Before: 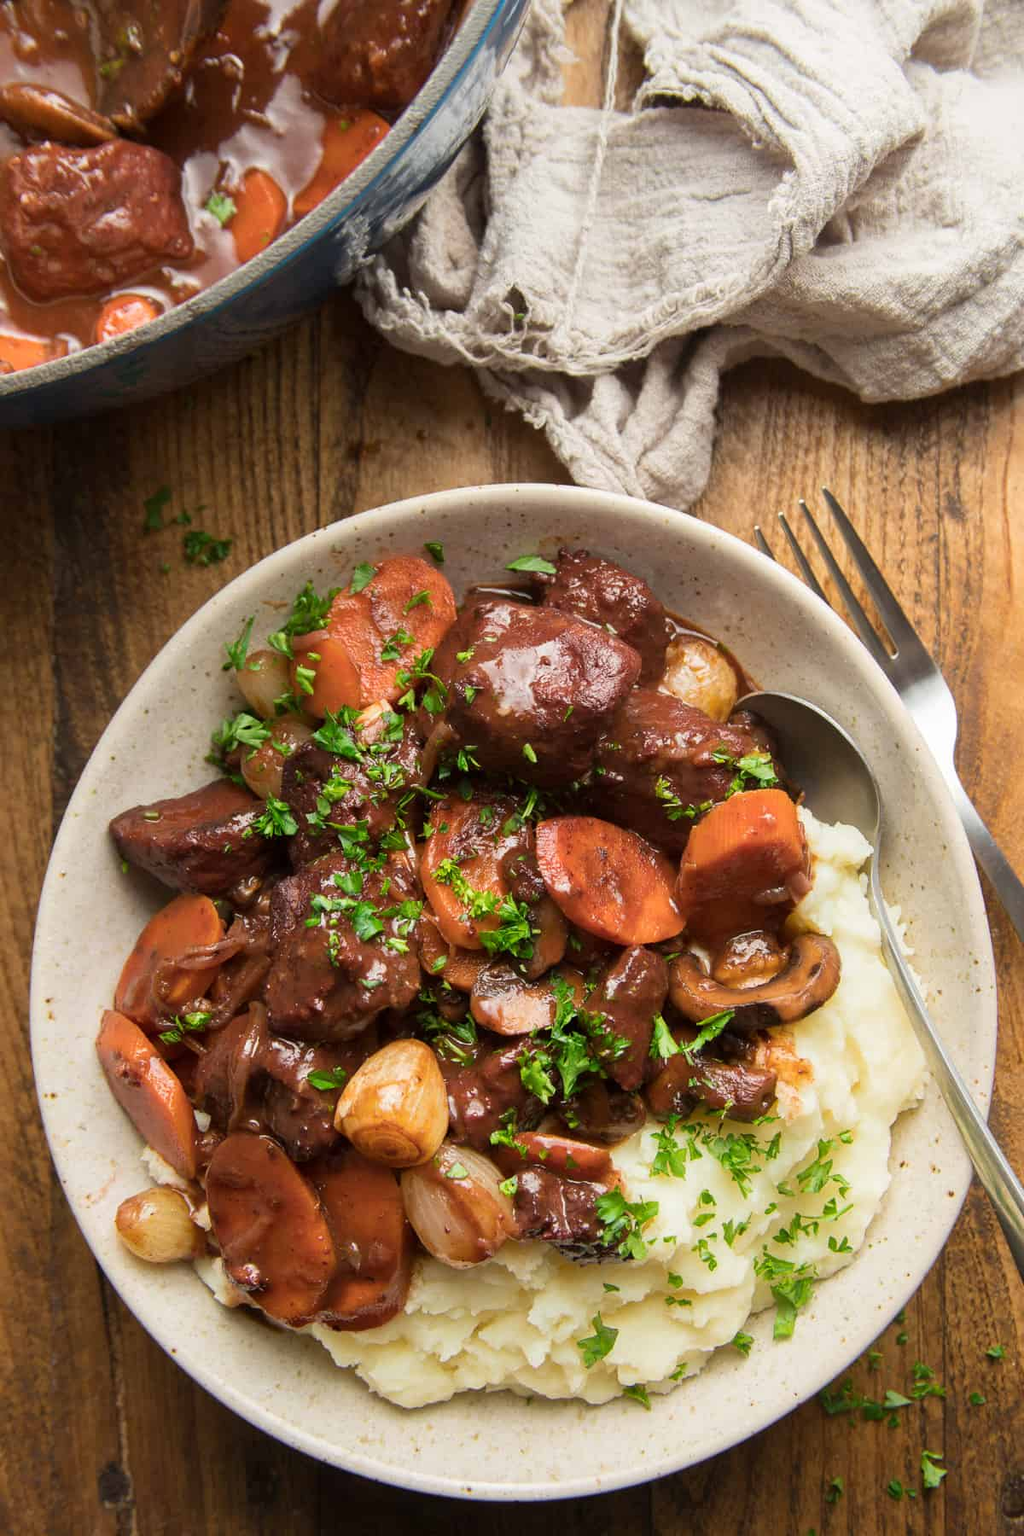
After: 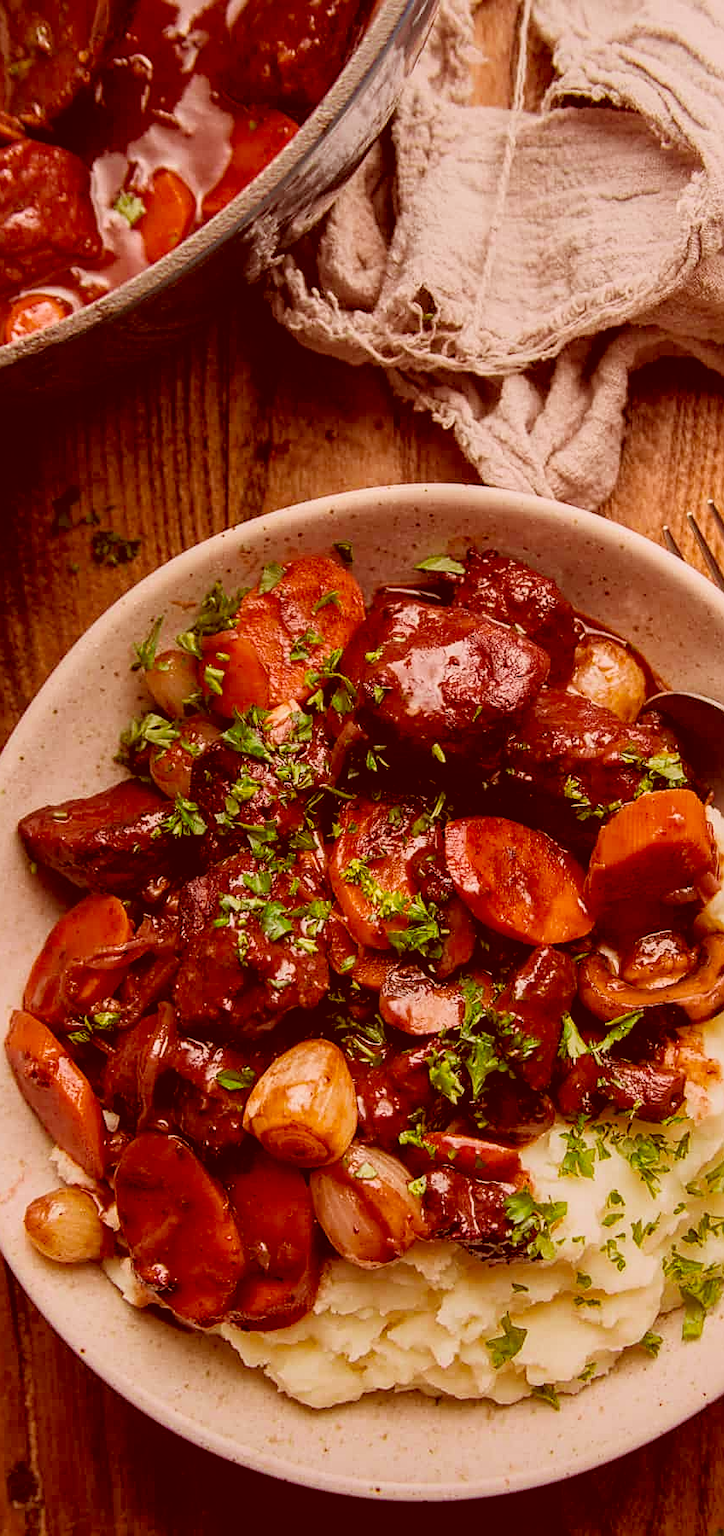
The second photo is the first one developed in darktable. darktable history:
filmic rgb: black relative exposure -7.58 EV, white relative exposure 4.65 EV, target black luminance 0%, hardness 3.55, latitude 50.28%, contrast 1.038, highlights saturation mix 9.13%, shadows ↔ highlights balance -0.202%, color science v5 (2021), iterations of high-quality reconstruction 10, contrast in shadows safe, contrast in highlights safe
crop and rotate: left 8.956%, right 20.265%
sharpen: on, module defaults
exposure: black level correction 0.001, compensate highlight preservation false
tone curve: curves: ch0 [(0.001, 0.042) (0.128, 0.16) (0.452, 0.42) (0.603, 0.566) (0.754, 0.733) (1, 1)]; ch1 [(0, 0) (0.325, 0.327) (0.412, 0.441) (0.473, 0.466) (0.5, 0.499) (0.549, 0.558) (0.617, 0.625) (0.713, 0.7) (1, 1)]; ch2 [(0, 0) (0.386, 0.397) (0.445, 0.47) (0.505, 0.498) (0.529, 0.524) (0.574, 0.569) (0.652, 0.641) (1, 1)], color space Lab, independent channels, preserve colors none
local contrast: on, module defaults
color correction: highlights a* 9.43, highlights b* 8.54, shadows a* 39.58, shadows b* 39.9, saturation 0.789
